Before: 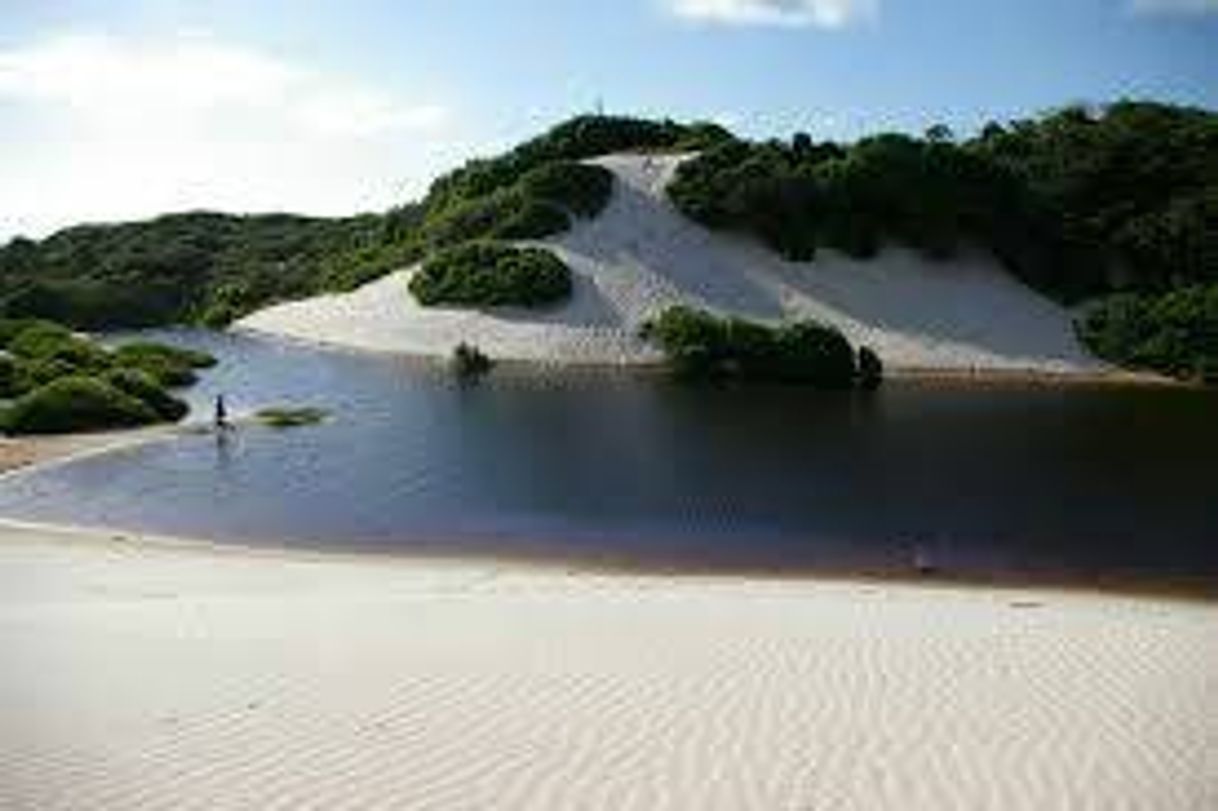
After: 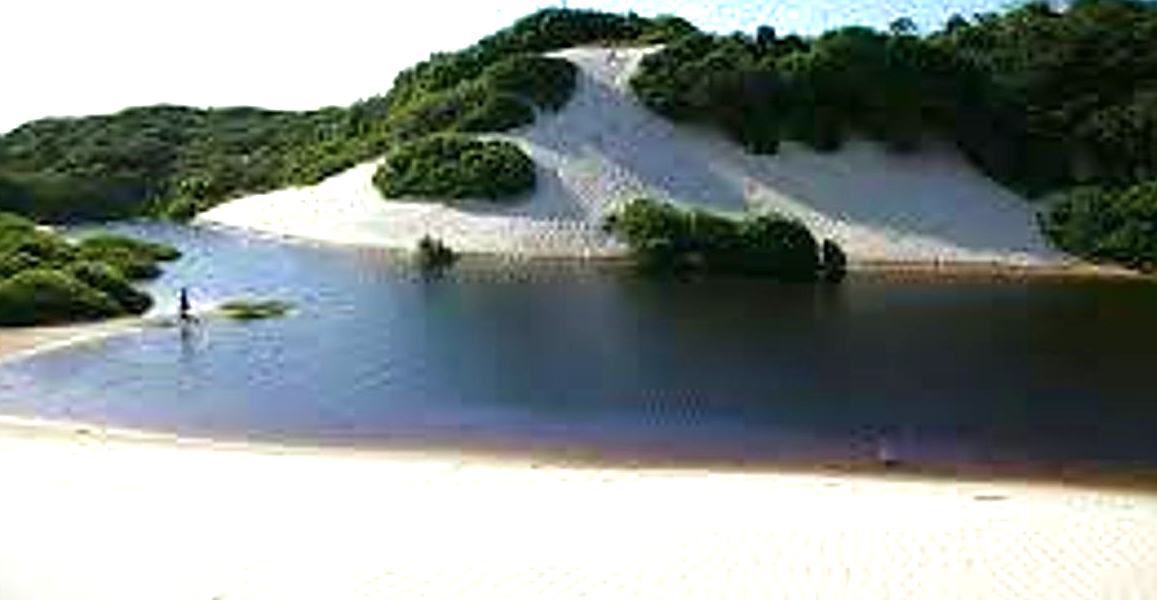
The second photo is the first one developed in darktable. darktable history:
velvia: on, module defaults
exposure: black level correction 0, exposure 0.7 EV, compensate exposure bias true, compensate highlight preservation false
crop and rotate: left 2.991%, top 13.302%, right 1.981%, bottom 12.636%
sharpen: on, module defaults
